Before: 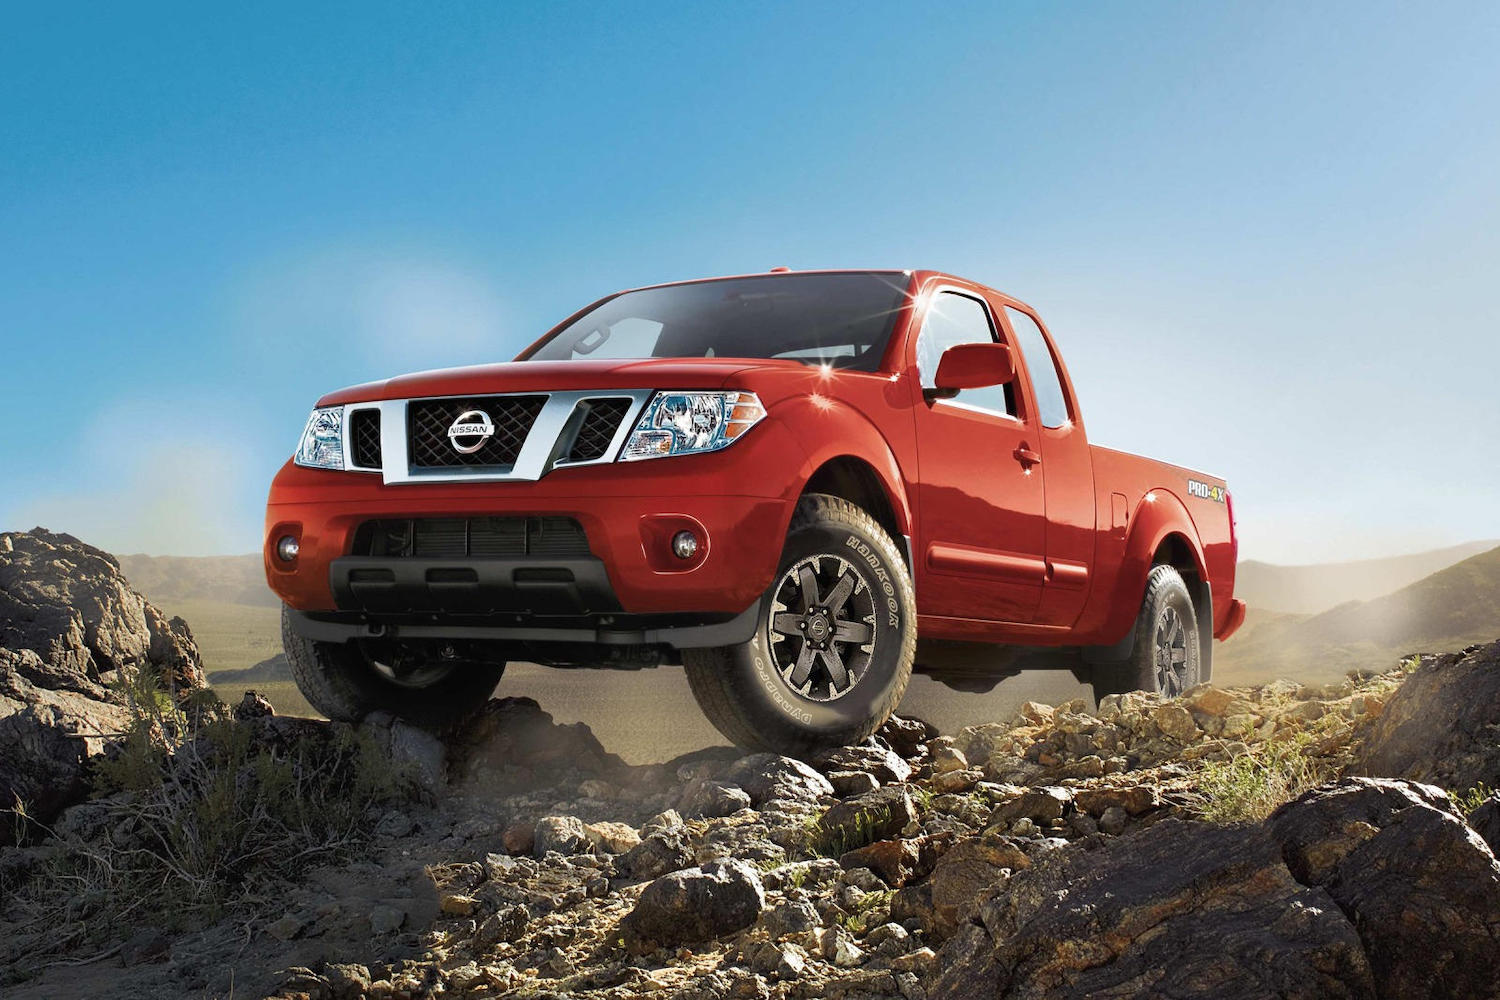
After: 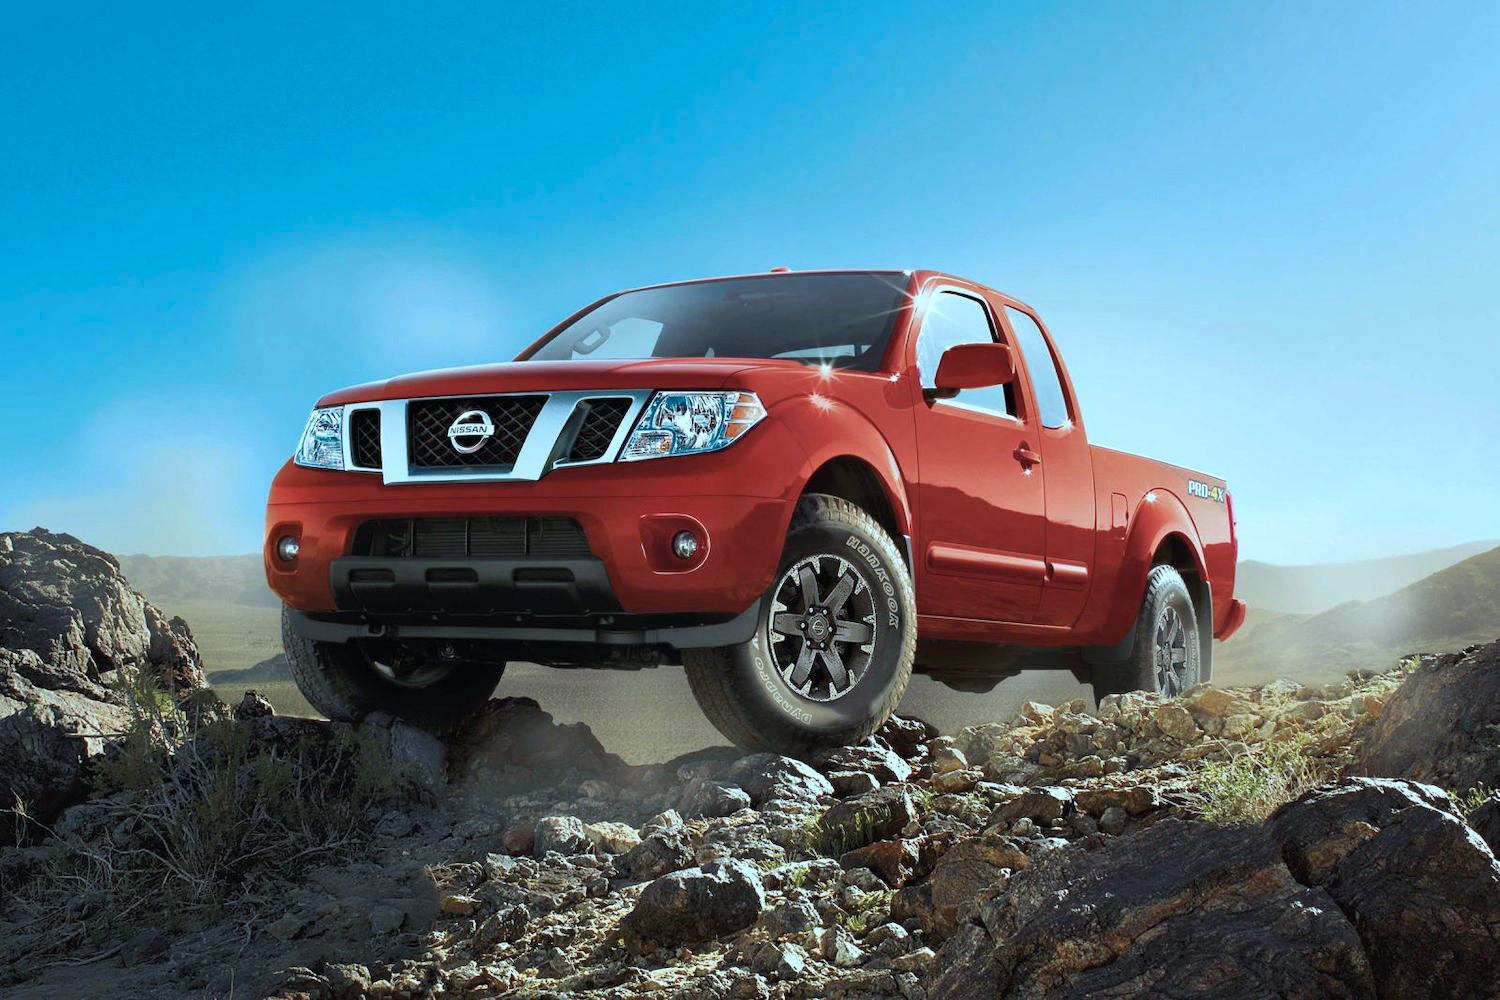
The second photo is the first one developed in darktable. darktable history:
color correction: highlights a* -11.75, highlights b* -15.62
